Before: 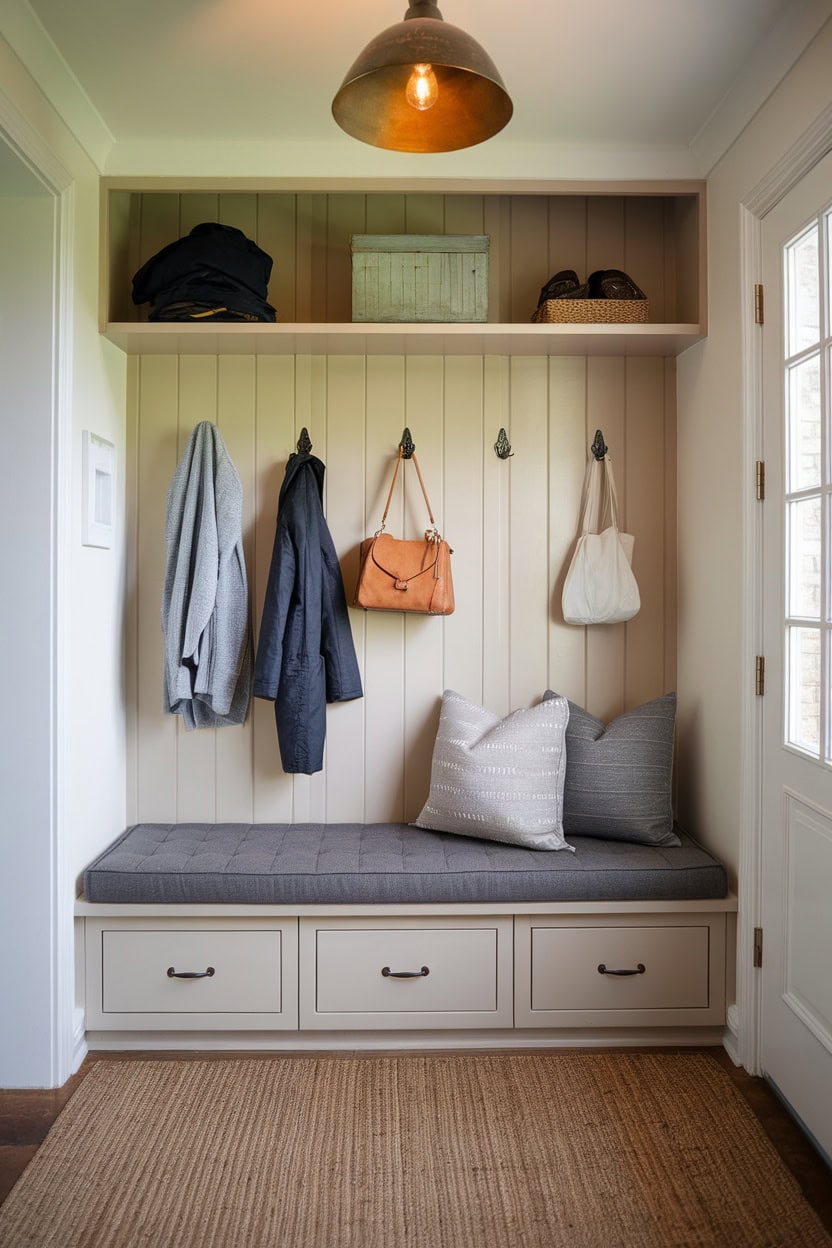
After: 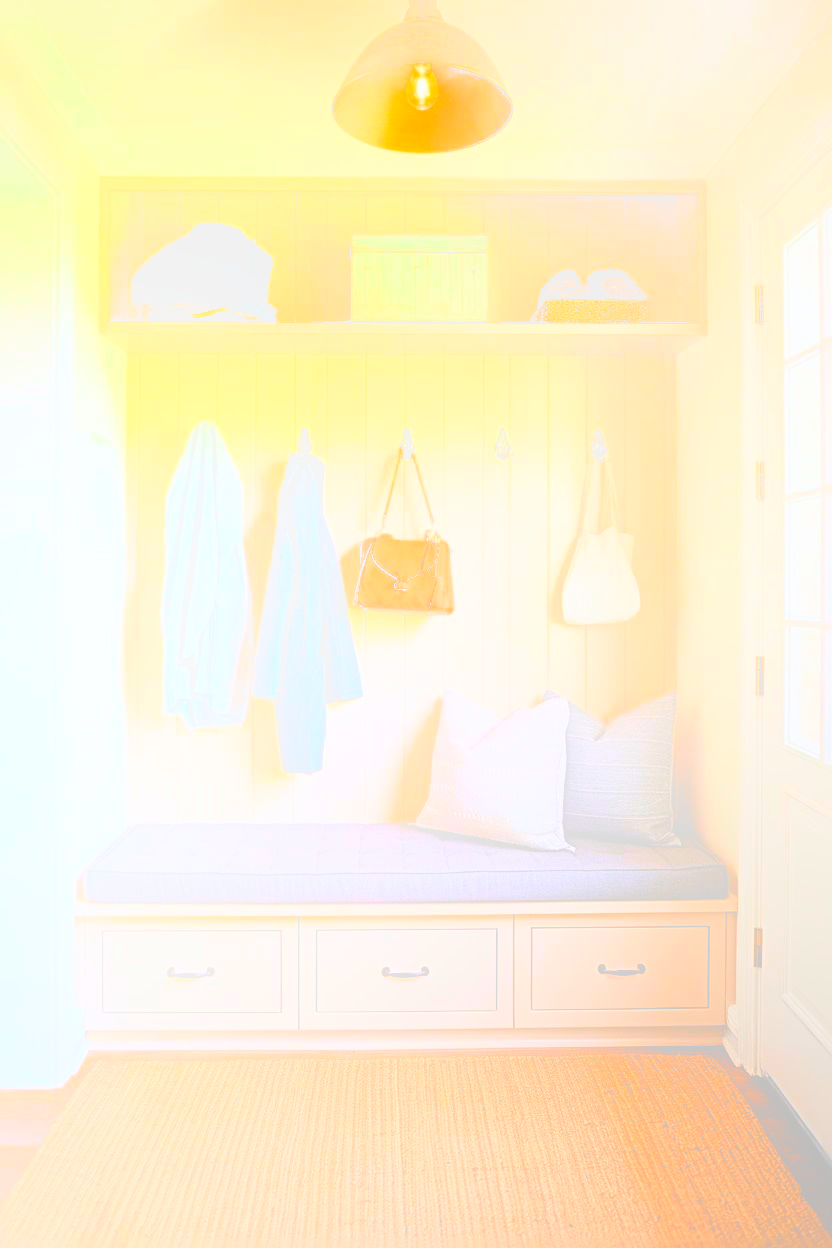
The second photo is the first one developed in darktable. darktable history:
contrast brightness saturation: contrast 0.12, brightness -0.12, saturation 0.2
exposure: exposure 0.74 EV, compensate highlight preservation false
sharpen: radius 3.69, amount 0.928
filmic rgb: black relative exposure -6.15 EV, white relative exposure 6.96 EV, hardness 2.23, color science v6 (2022)
bloom: size 70%, threshold 25%, strength 70%
color correction: saturation 1.32
